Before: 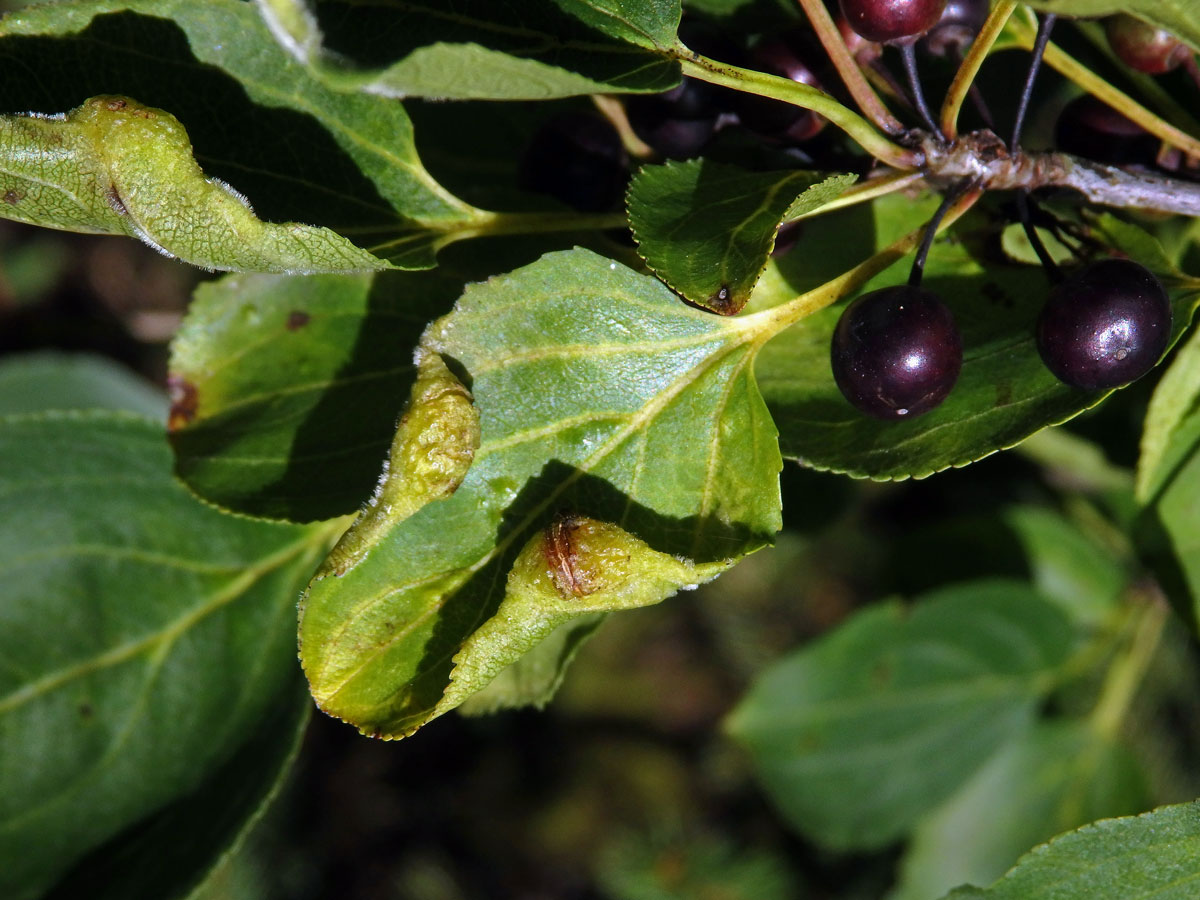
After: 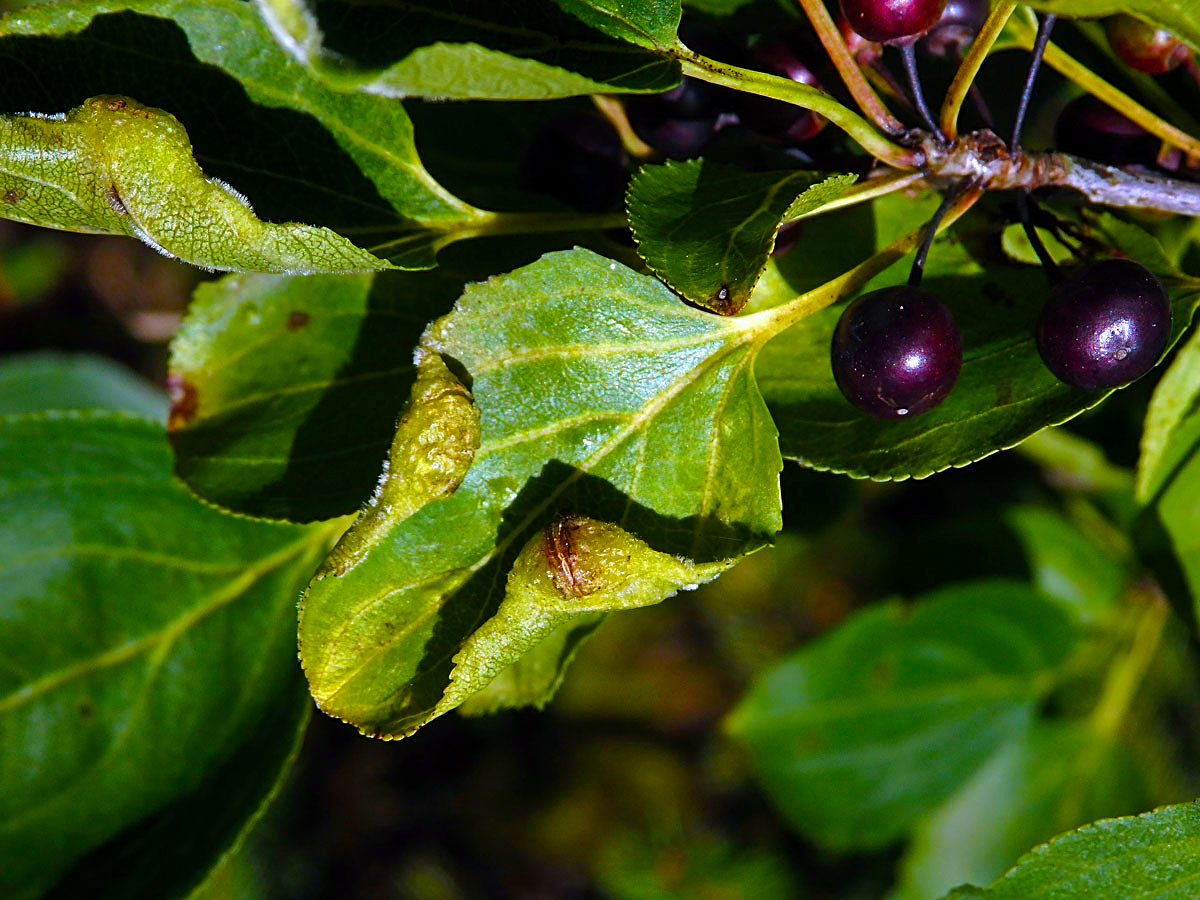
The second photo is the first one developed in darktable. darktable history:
color balance rgb: linear chroma grading › global chroma 8.955%, perceptual saturation grading › global saturation 40.782%, perceptual saturation grading › highlights -25.562%, perceptual saturation grading › mid-tones 34.515%, perceptual saturation grading › shadows 34.617%, contrast 4.836%
sharpen: on, module defaults
color correction: highlights a* -0.717, highlights b* -9.33
